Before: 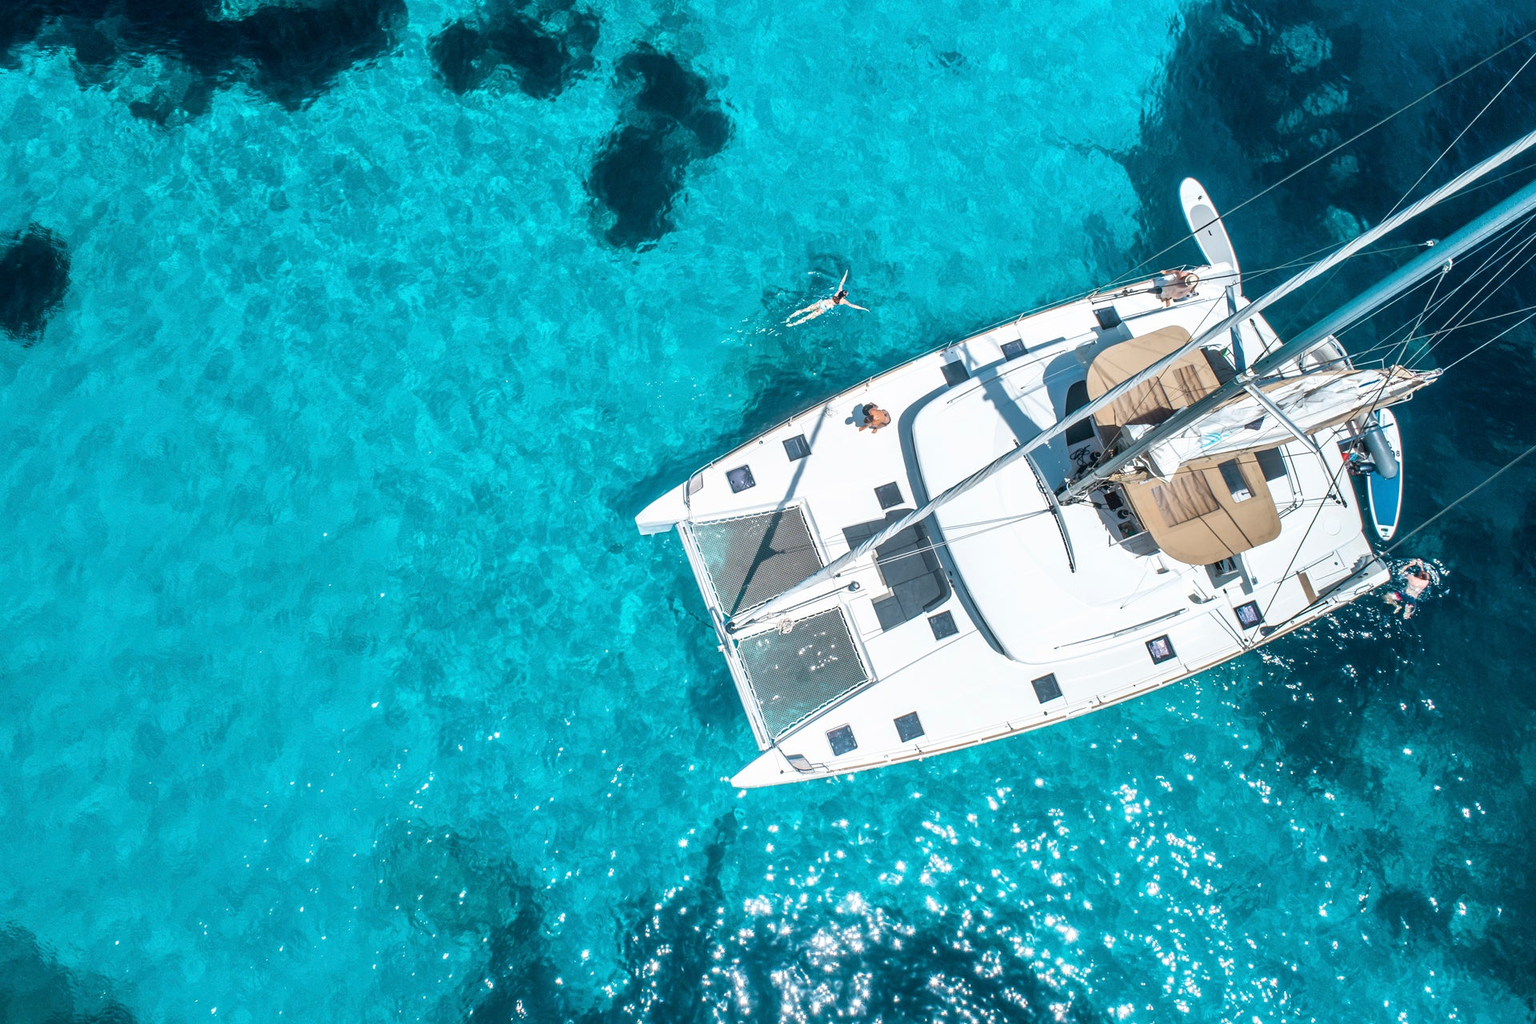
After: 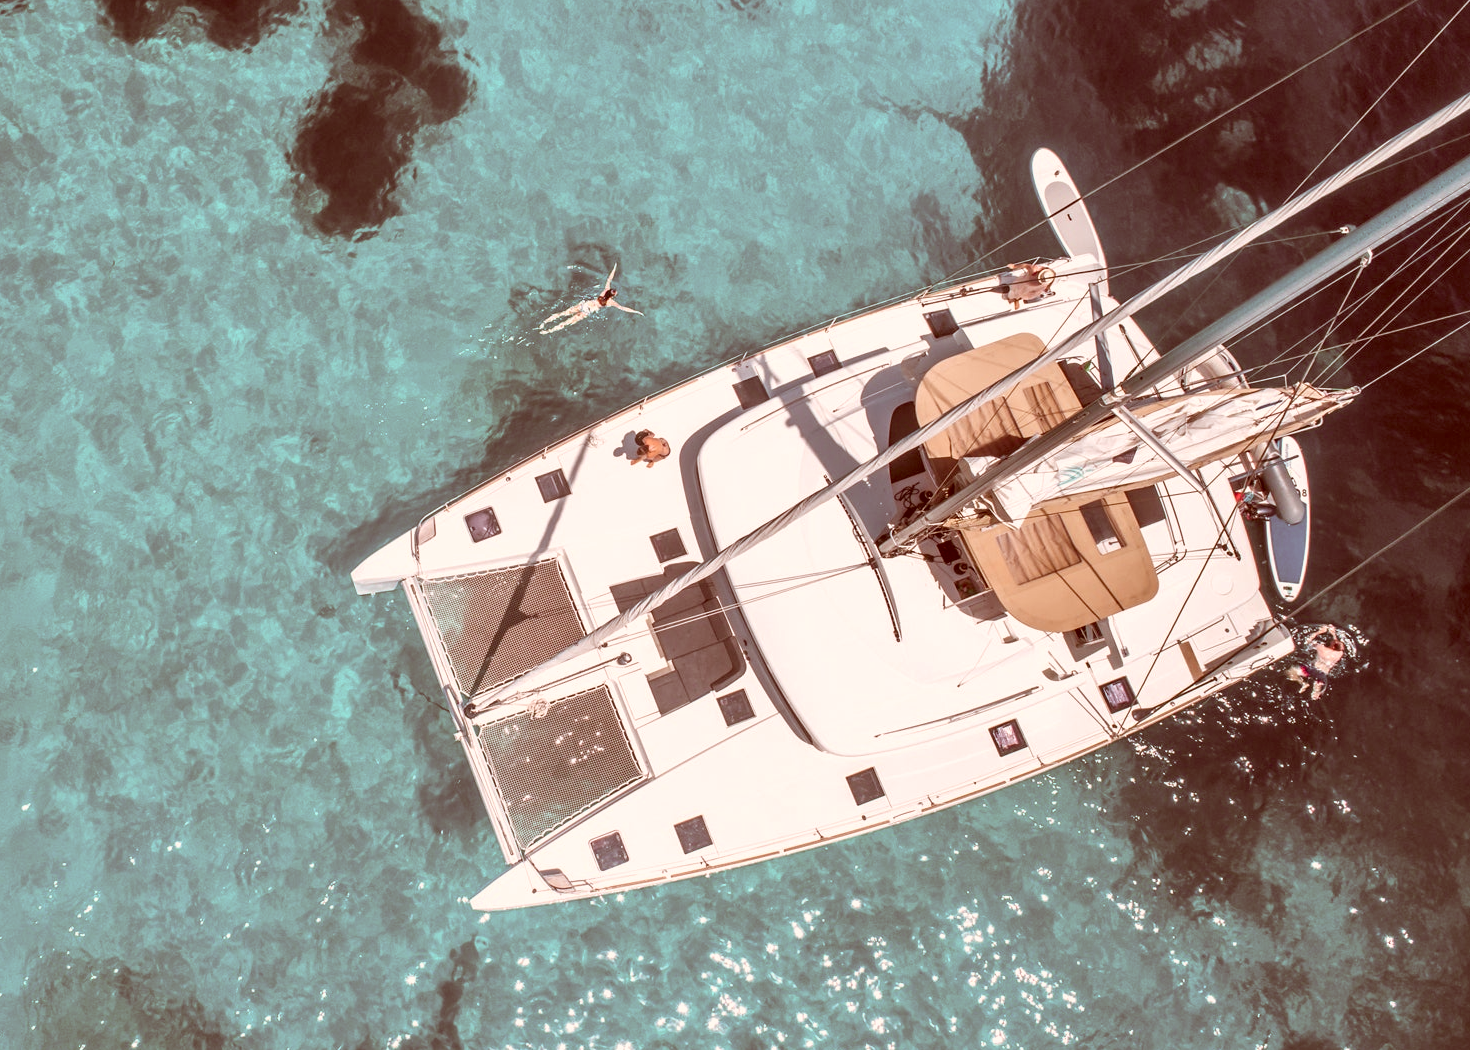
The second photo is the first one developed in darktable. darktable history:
color correction: highlights a* 9.03, highlights b* 8.71, shadows a* 40, shadows b* 40, saturation 0.8
crop: left 23.095%, top 5.827%, bottom 11.854%
